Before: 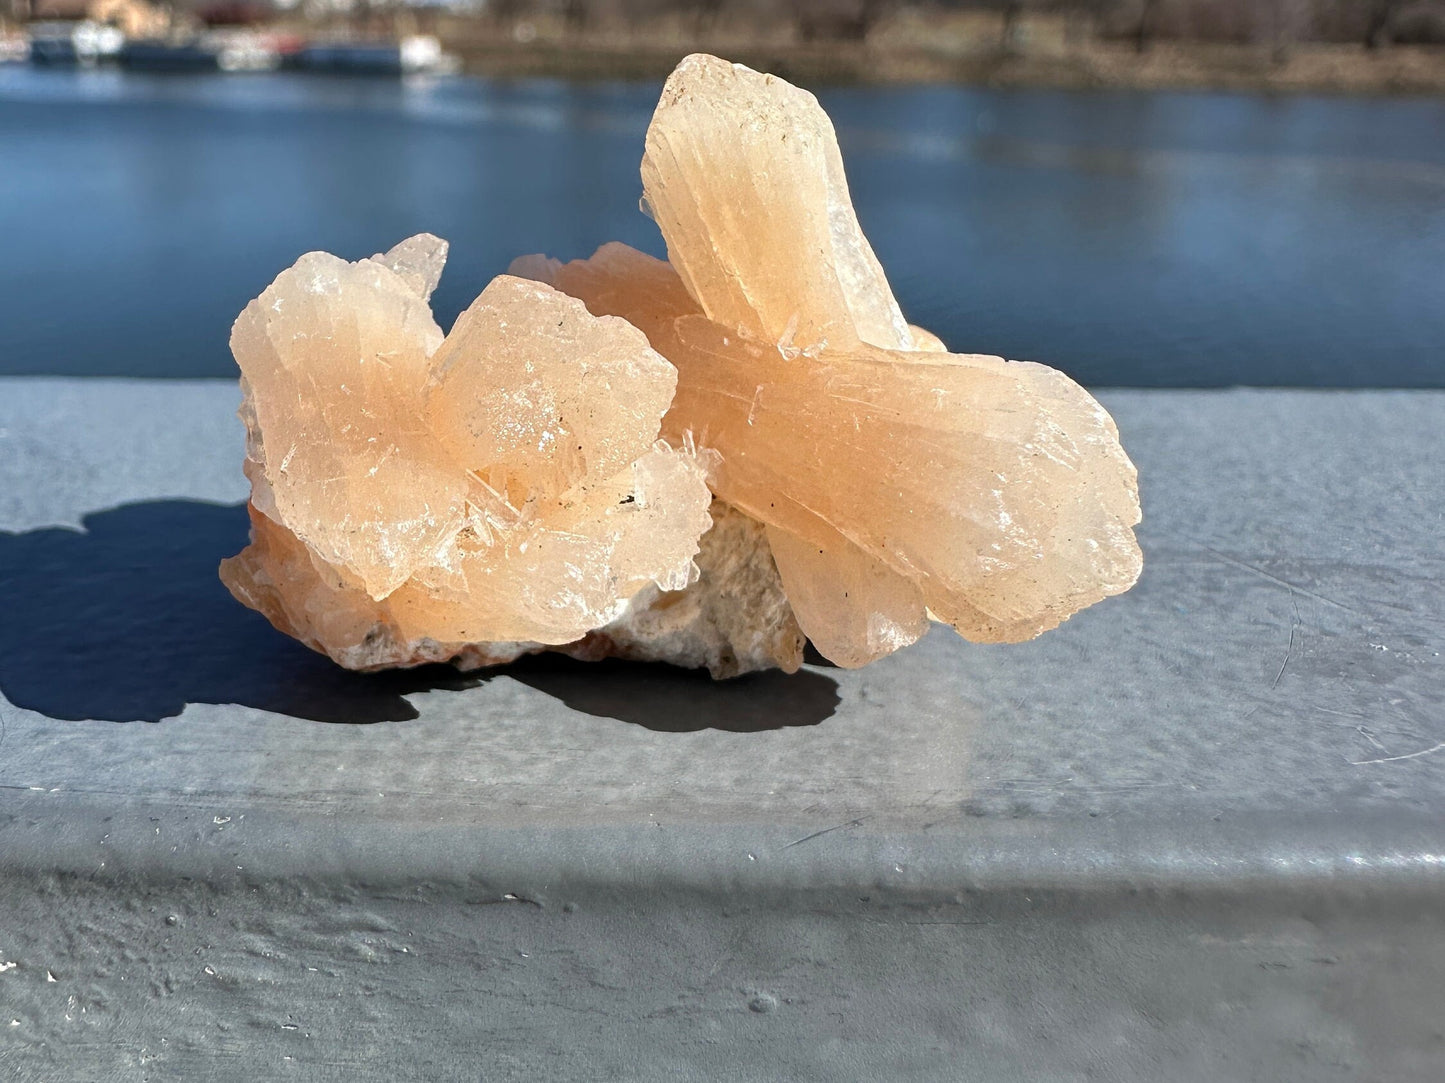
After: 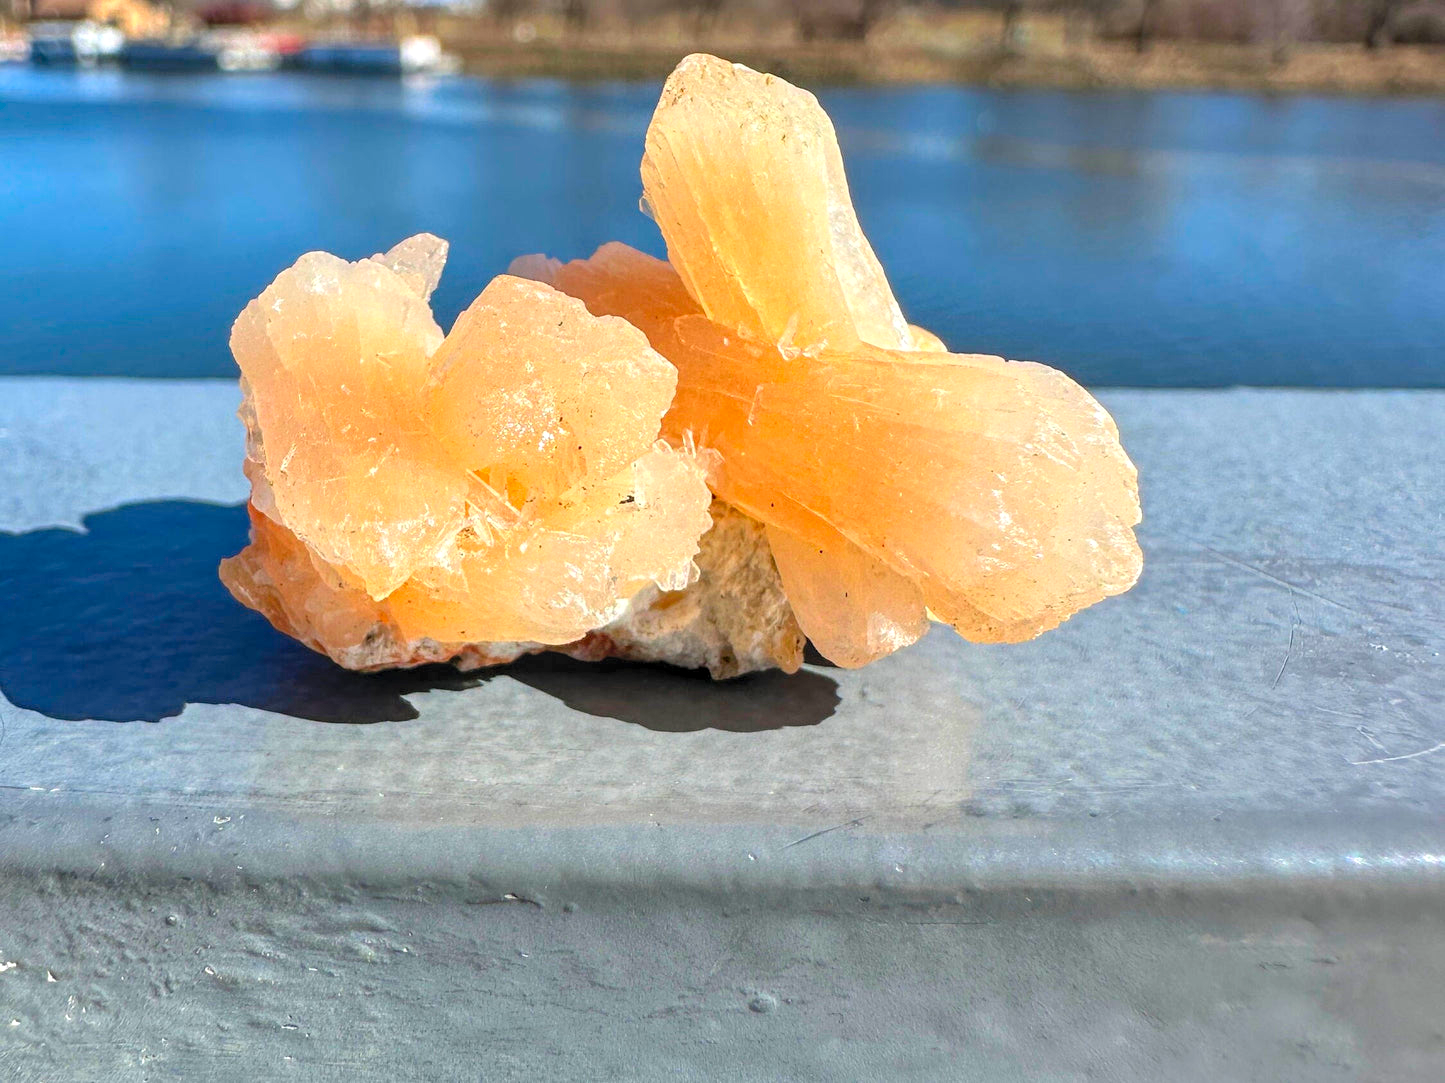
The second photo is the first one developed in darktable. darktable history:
local contrast: on, module defaults
color correction: saturation 1.32
contrast brightness saturation: contrast 0.07, brightness 0.18, saturation 0.4
white balance: emerald 1
